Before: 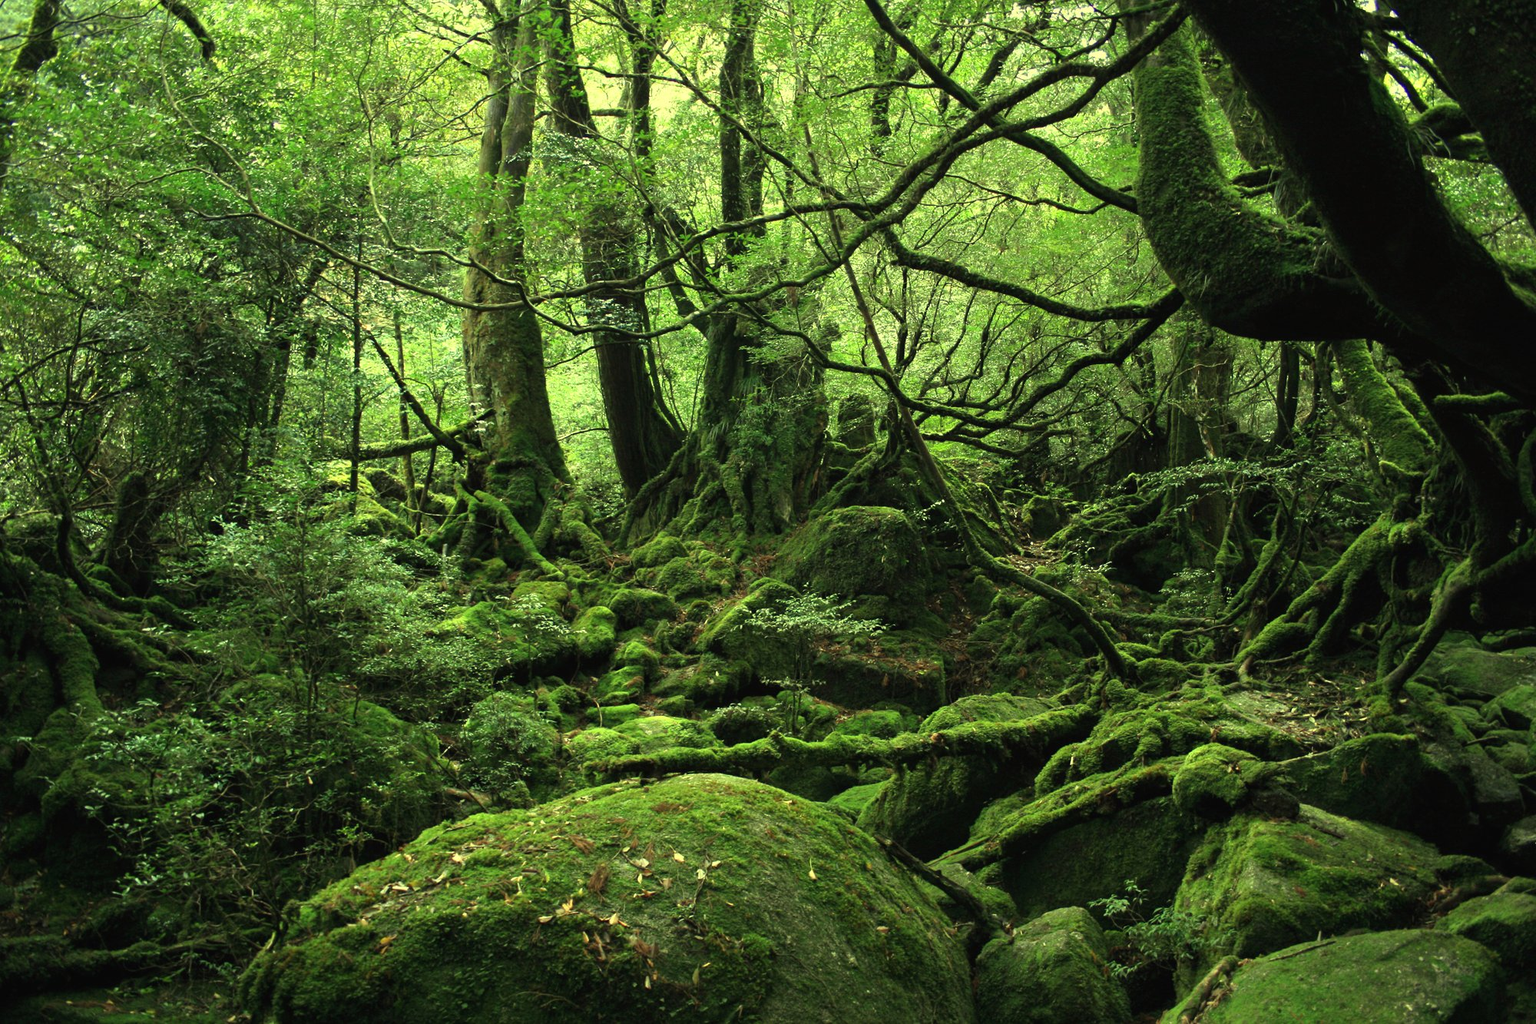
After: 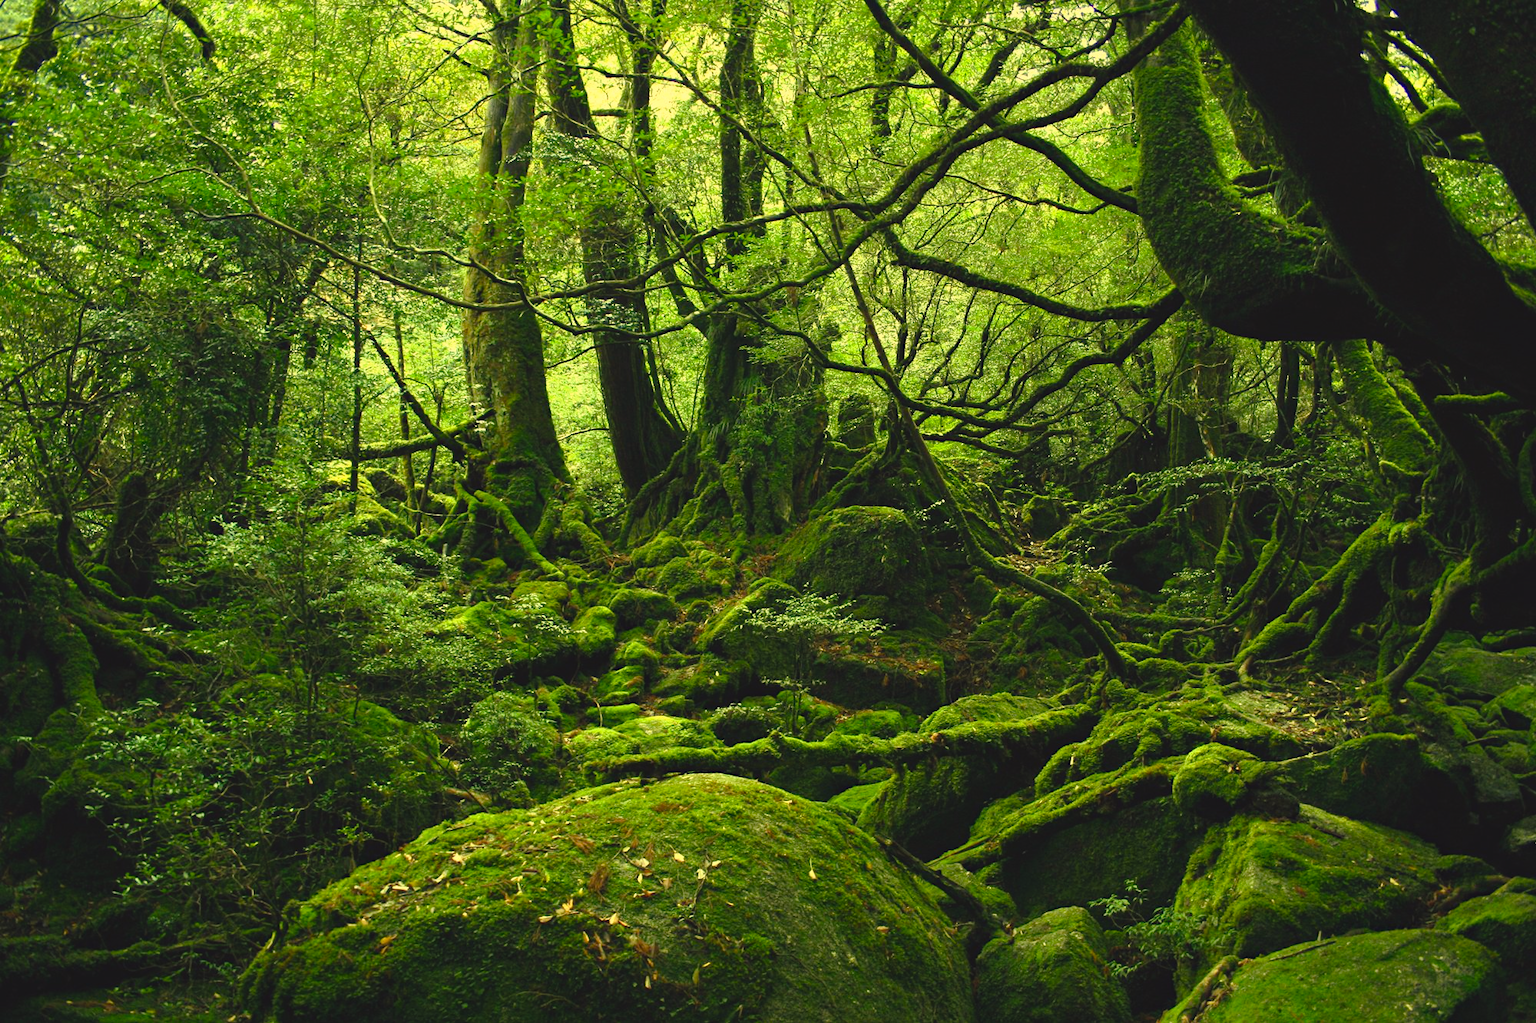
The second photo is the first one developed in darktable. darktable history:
color balance rgb: shadows lift › chroma 2%, shadows lift › hue 247.2°, power › chroma 0.3%, power › hue 25.2°, highlights gain › chroma 3%, highlights gain › hue 60°, global offset › luminance 0.75%, perceptual saturation grading › global saturation 20%, perceptual saturation grading › highlights -20%, perceptual saturation grading › shadows 30%, global vibrance 20%
haze removal: compatibility mode true, adaptive false
